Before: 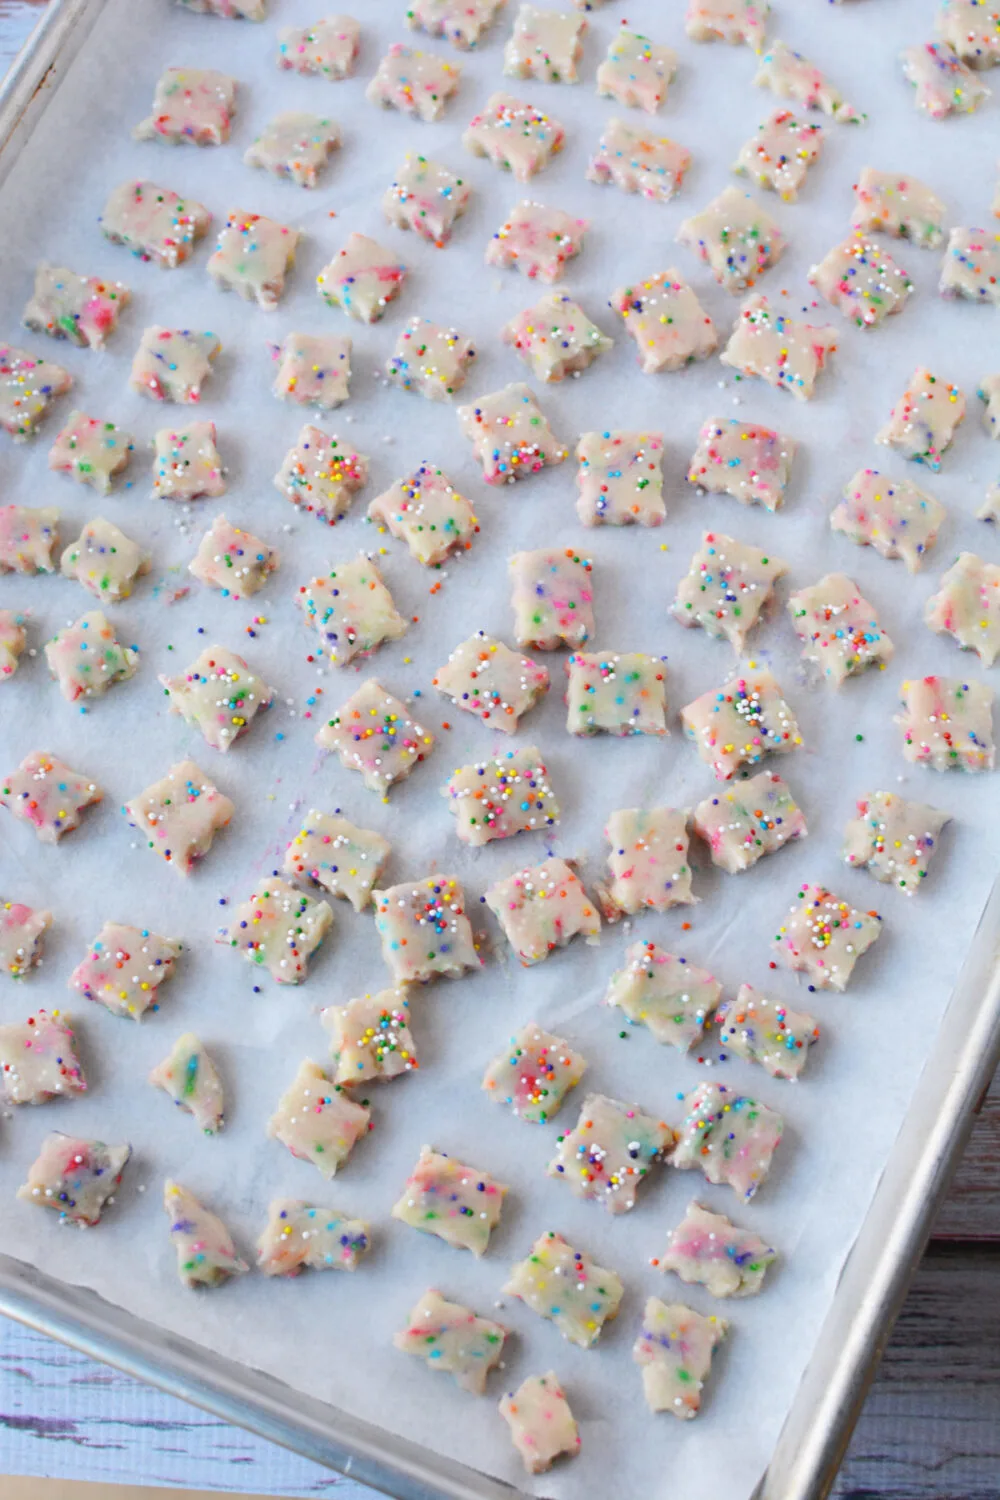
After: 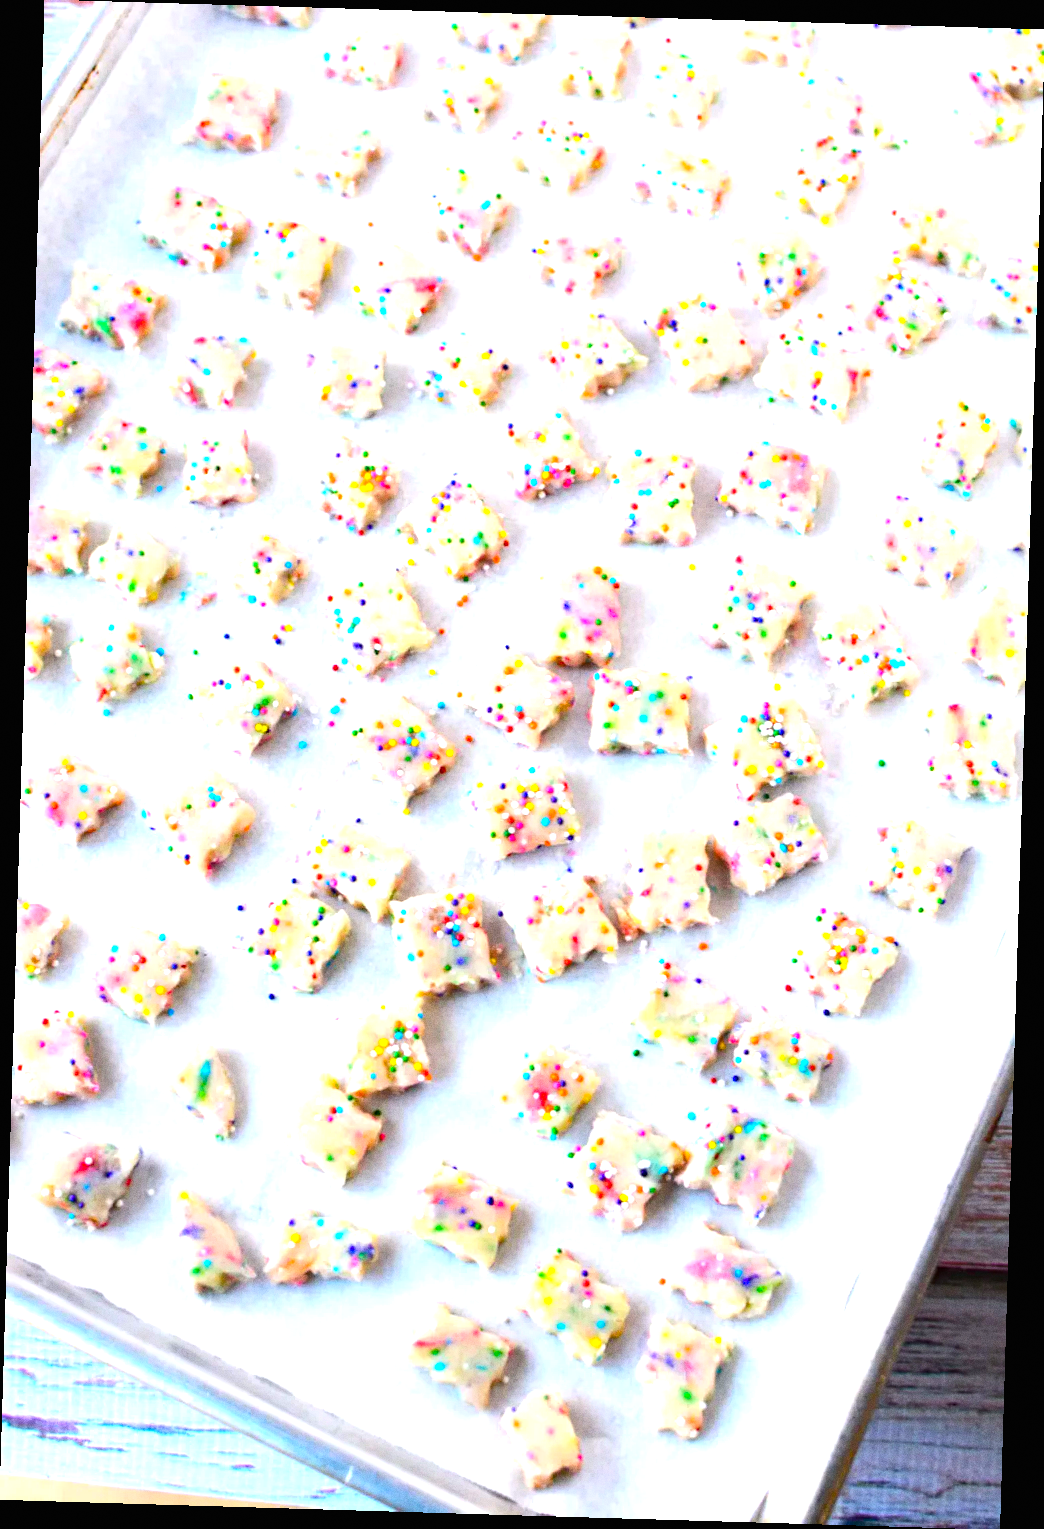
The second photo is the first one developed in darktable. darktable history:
haze removal: compatibility mode true, adaptive false
grain: coarseness 0.09 ISO
color balance rgb: linear chroma grading › global chroma 9.31%, global vibrance 41.49%
tone equalizer: -8 EV -0.417 EV, -7 EV -0.389 EV, -6 EV -0.333 EV, -5 EV -0.222 EV, -3 EV 0.222 EV, -2 EV 0.333 EV, -1 EV 0.389 EV, +0 EV 0.417 EV, edges refinement/feathering 500, mask exposure compensation -1.57 EV, preserve details no
exposure: black level correction -0.001, exposure 0.9 EV, compensate exposure bias true, compensate highlight preservation false
rotate and perspective: rotation 1.72°, automatic cropping off
